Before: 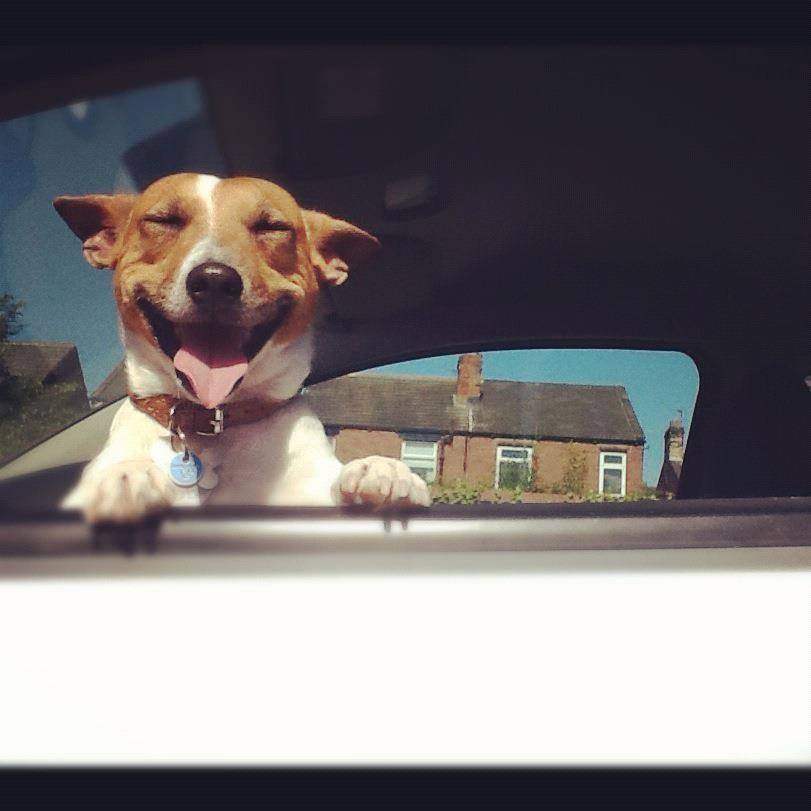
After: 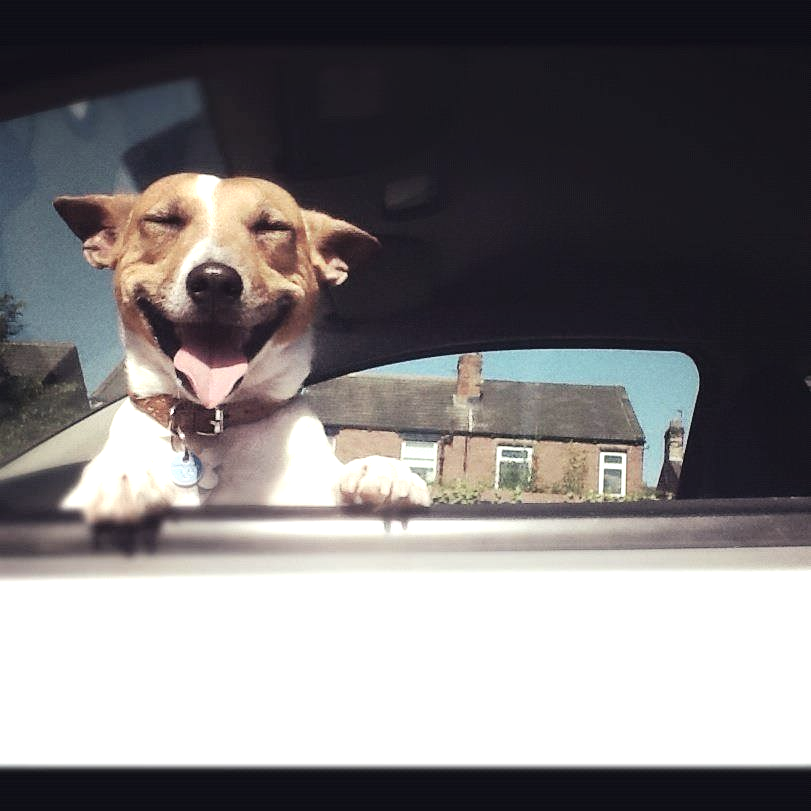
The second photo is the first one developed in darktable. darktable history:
tone equalizer: -8 EV -0.745 EV, -7 EV -0.722 EV, -6 EV -0.604 EV, -5 EV -0.4 EV, -3 EV 0.369 EV, -2 EV 0.6 EV, -1 EV 0.692 EV, +0 EV 0.722 EV
contrast brightness saturation: contrast 0.103, saturation -0.356
